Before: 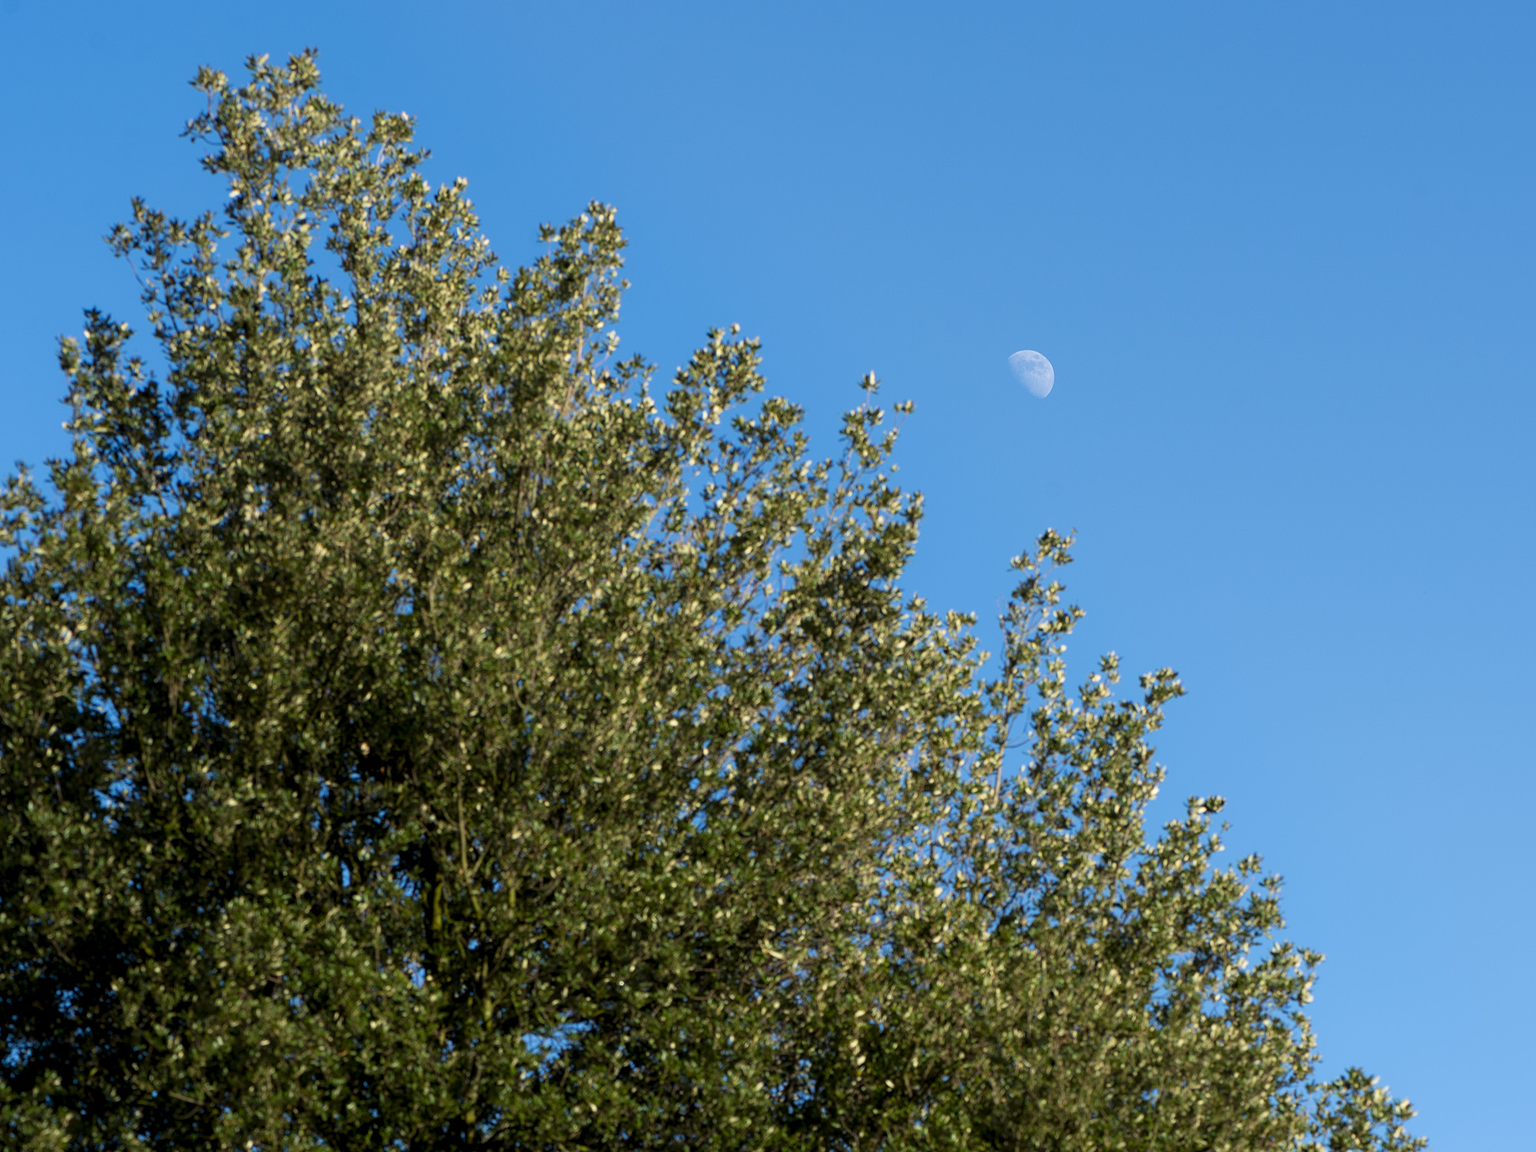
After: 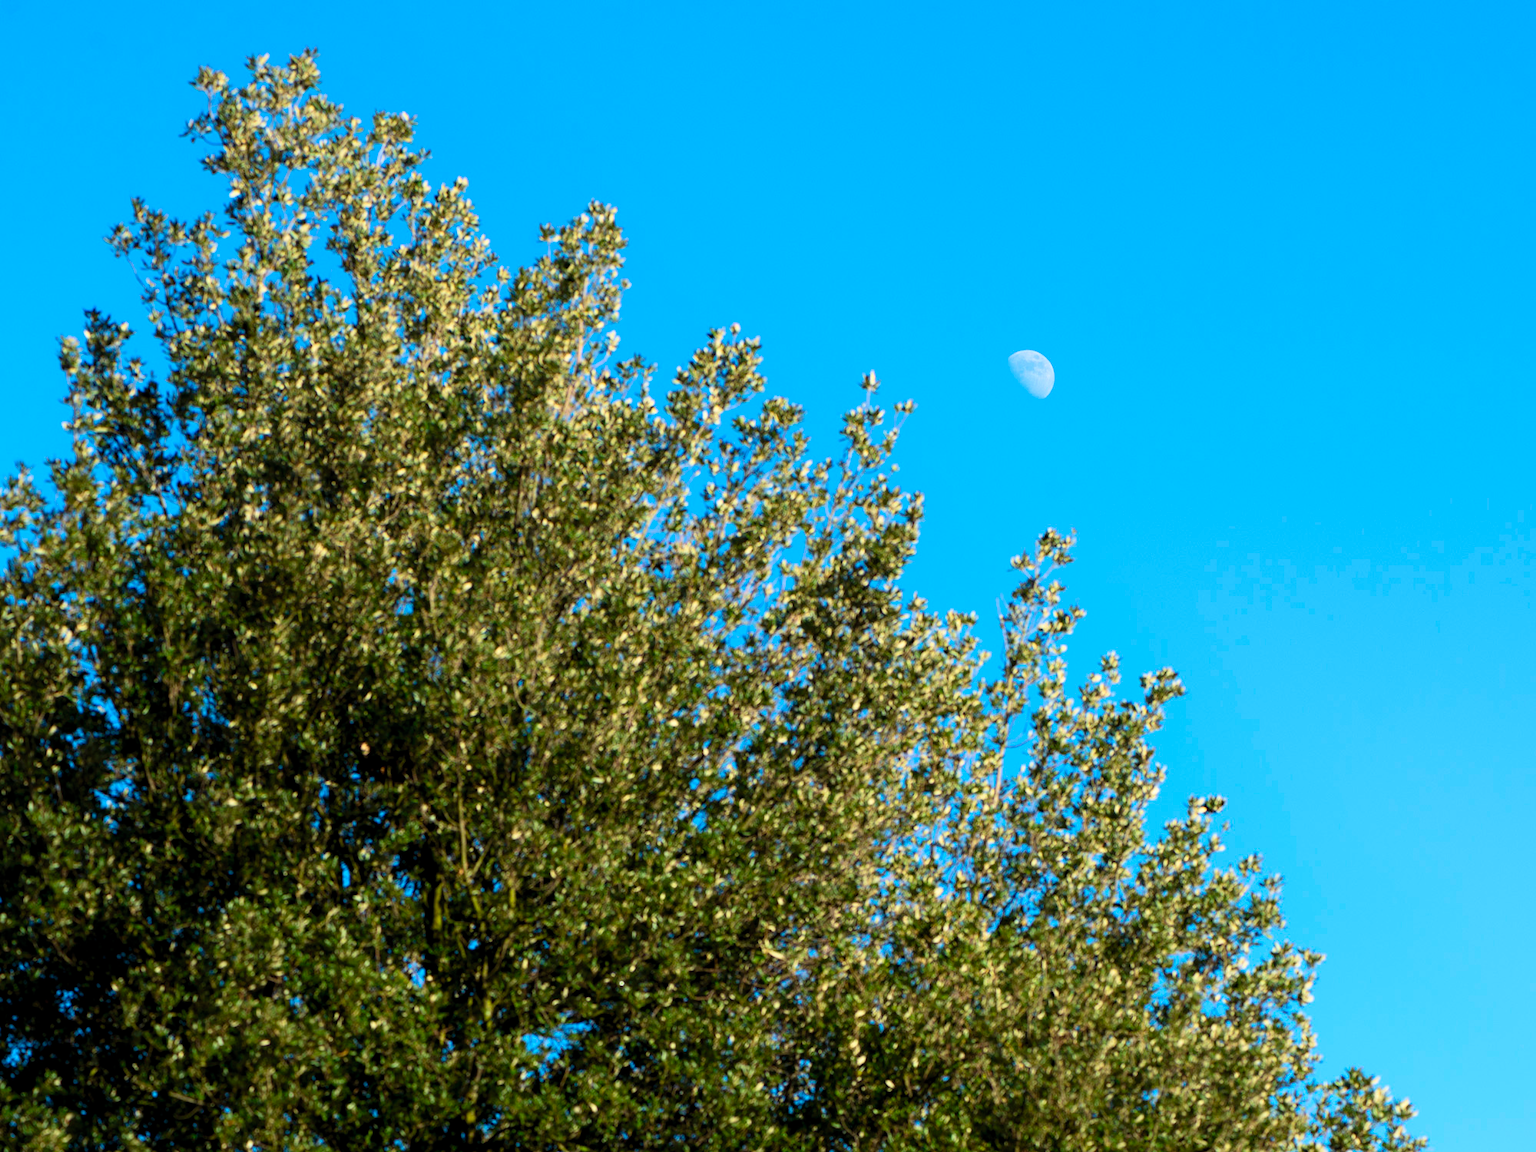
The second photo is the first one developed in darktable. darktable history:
contrast brightness saturation: contrast 0.196, brightness 0.159, saturation 0.22
